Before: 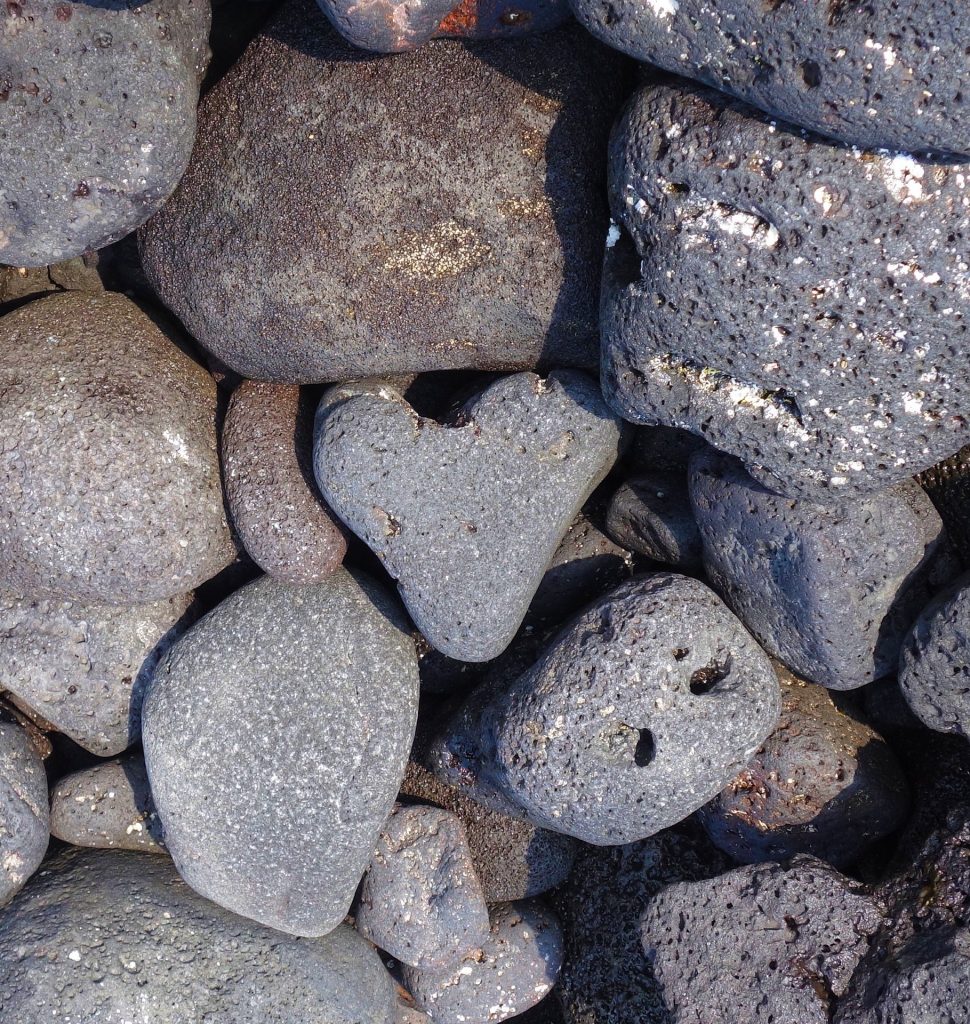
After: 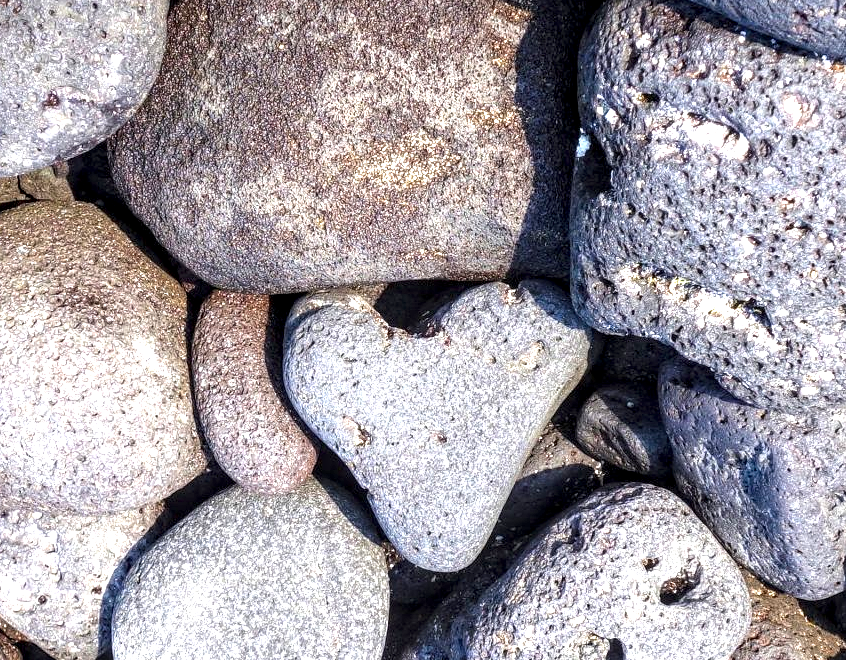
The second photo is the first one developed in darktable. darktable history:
exposure: black level correction 0, exposure 1.199 EV, compensate exposure bias true, compensate highlight preservation false
crop: left 3.111%, top 8.819%, right 9.661%, bottom 26.691%
local contrast: highlights 60%, shadows 60%, detail 160%
